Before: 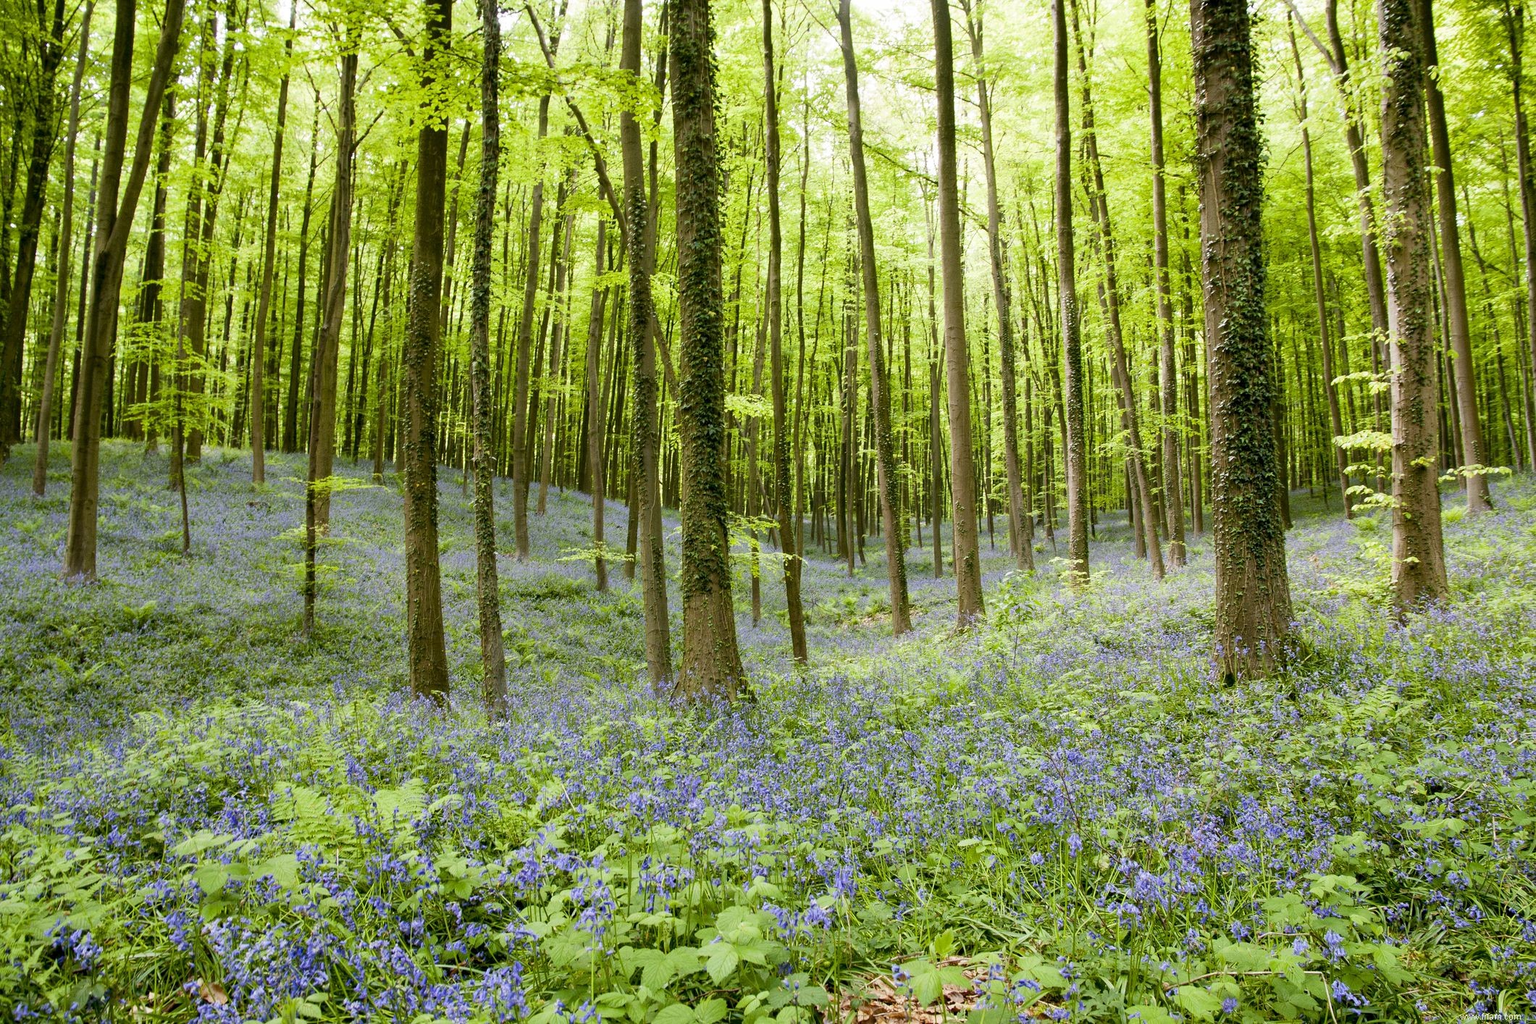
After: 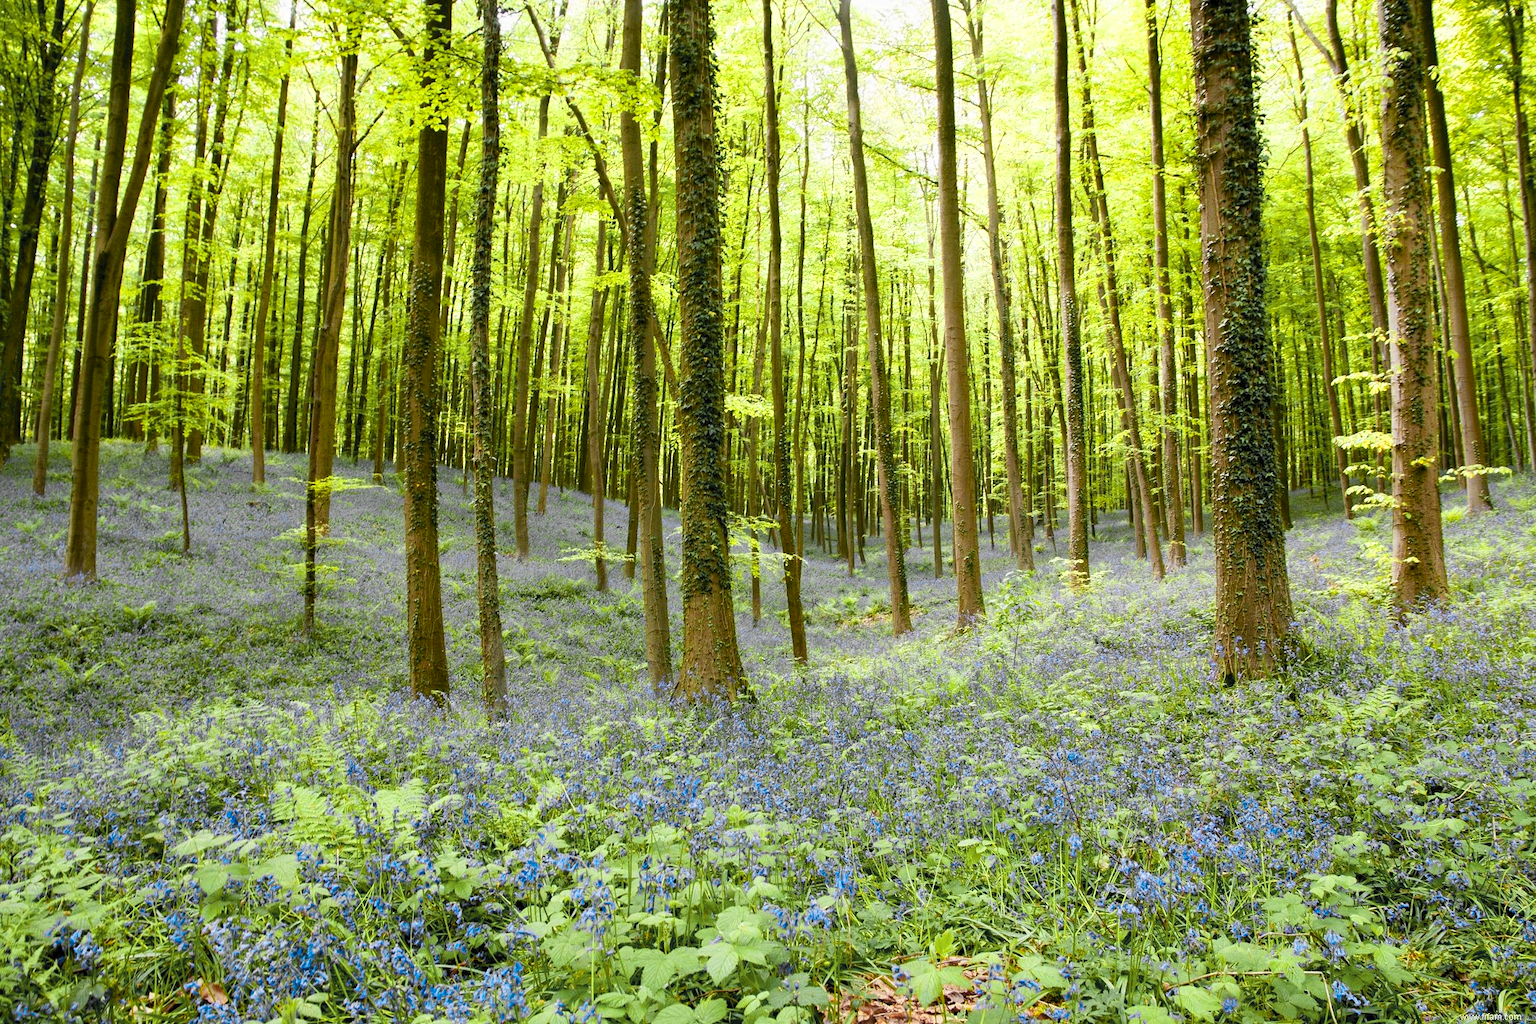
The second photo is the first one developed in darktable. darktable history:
color zones: curves: ch0 [(0.257, 0.558) (0.75, 0.565)]; ch1 [(0.004, 0.857) (0.14, 0.416) (0.257, 0.695) (0.442, 0.032) (0.736, 0.266) (0.891, 0.741)]; ch2 [(0, 0.623) (0.112, 0.436) (0.271, 0.474) (0.516, 0.64) (0.743, 0.286)]
tone equalizer: -7 EV 0.18 EV, -6 EV 0.12 EV, -5 EV 0.08 EV, -4 EV 0.04 EV, -2 EV -0.02 EV, -1 EV -0.04 EV, +0 EV -0.06 EV, luminance estimator HSV value / RGB max
